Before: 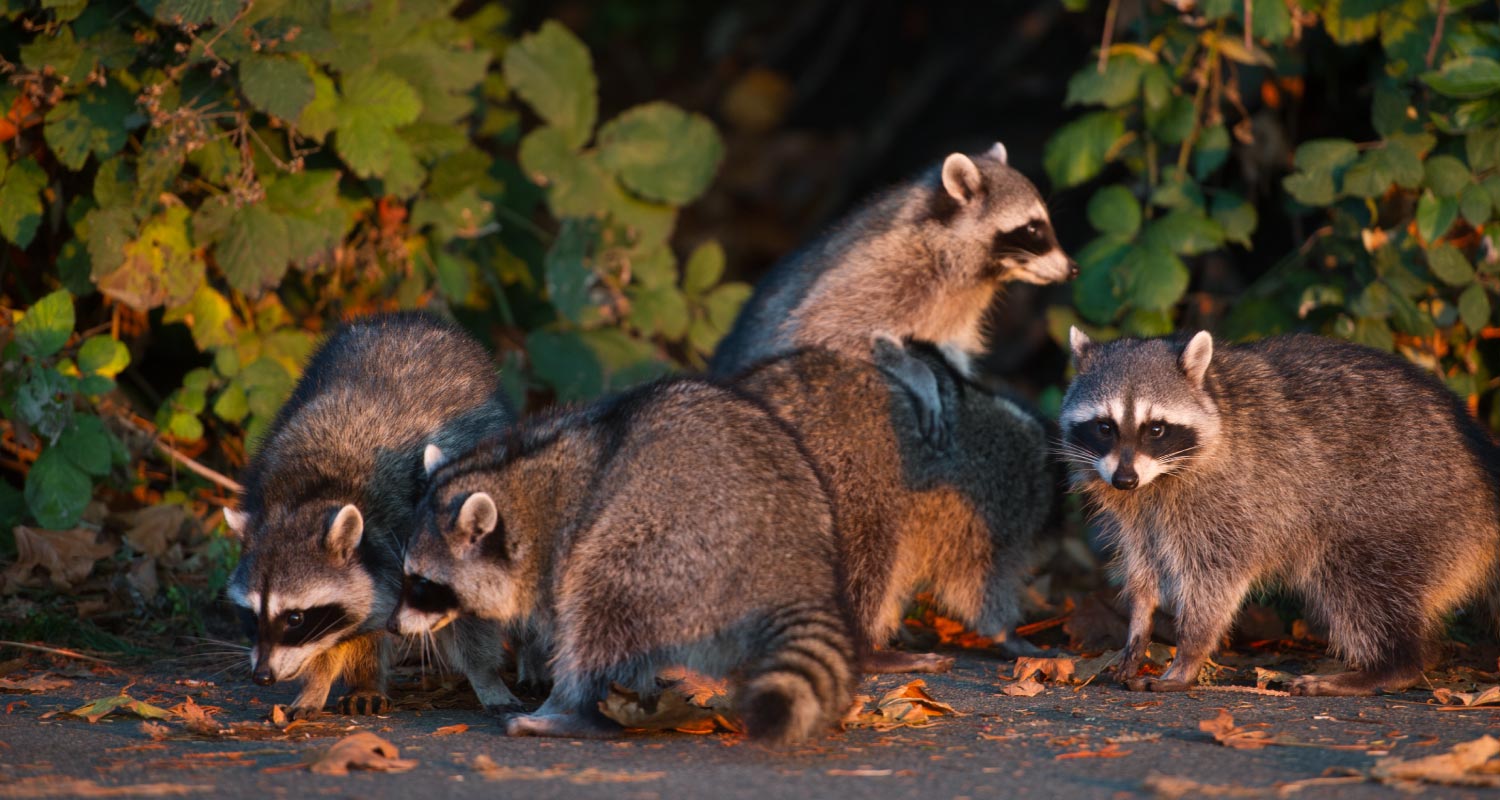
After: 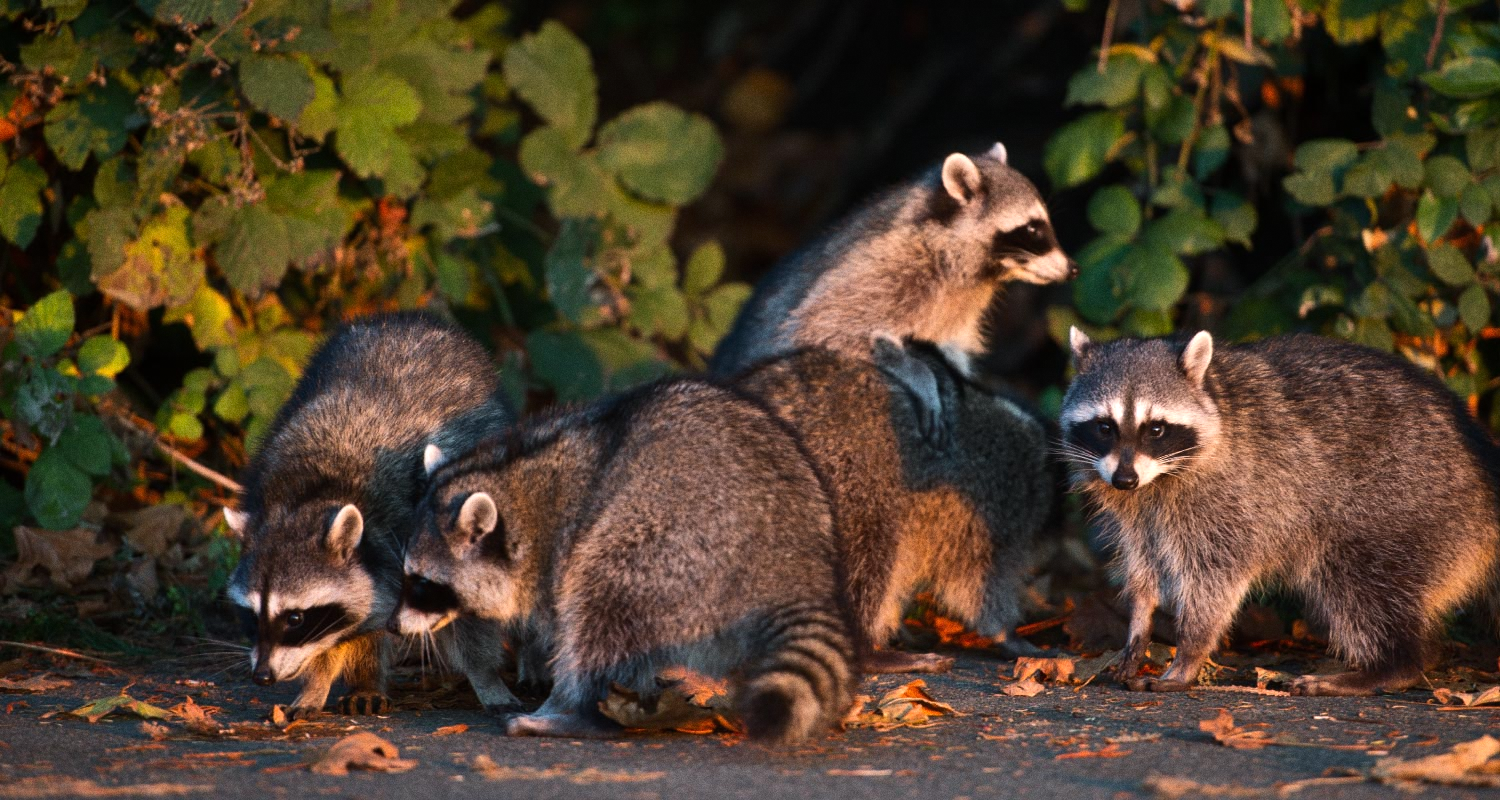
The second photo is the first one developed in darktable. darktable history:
grain: strength 26%
tone equalizer: -8 EV -0.417 EV, -7 EV -0.389 EV, -6 EV -0.333 EV, -5 EV -0.222 EV, -3 EV 0.222 EV, -2 EV 0.333 EV, -1 EV 0.389 EV, +0 EV 0.417 EV, edges refinement/feathering 500, mask exposure compensation -1.57 EV, preserve details no
